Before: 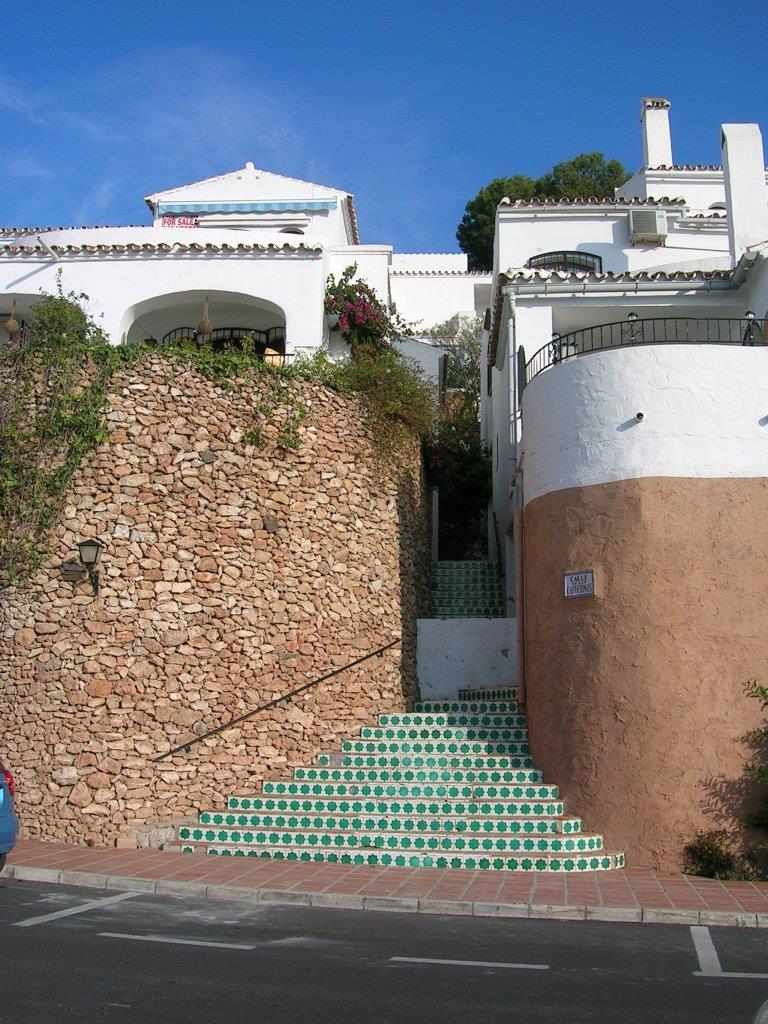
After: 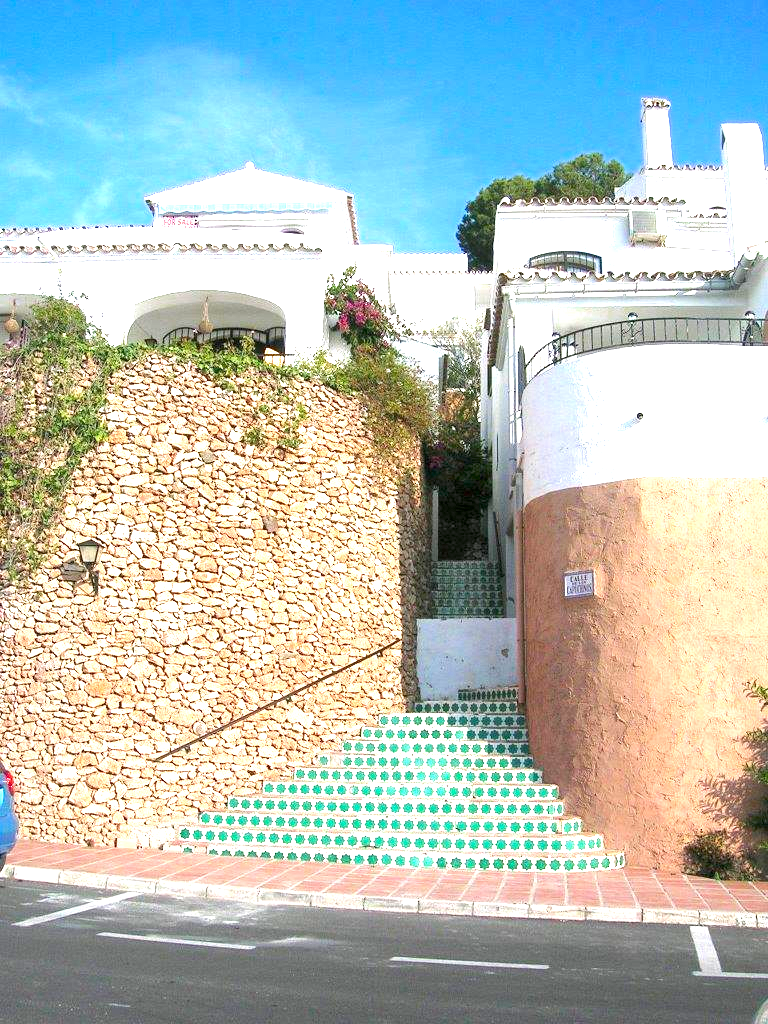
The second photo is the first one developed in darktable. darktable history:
exposure: exposure 2.061 EV, compensate exposure bias true, compensate highlight preservation false
color zones: curves: ch0 [(0, 0.444) (0.143, 0.442) (0.286, 0.441) (0.429, 0.441) (0.571, 0.441) (0.714, 0.441) (0.857, 0.442) (1, 0.444)]
